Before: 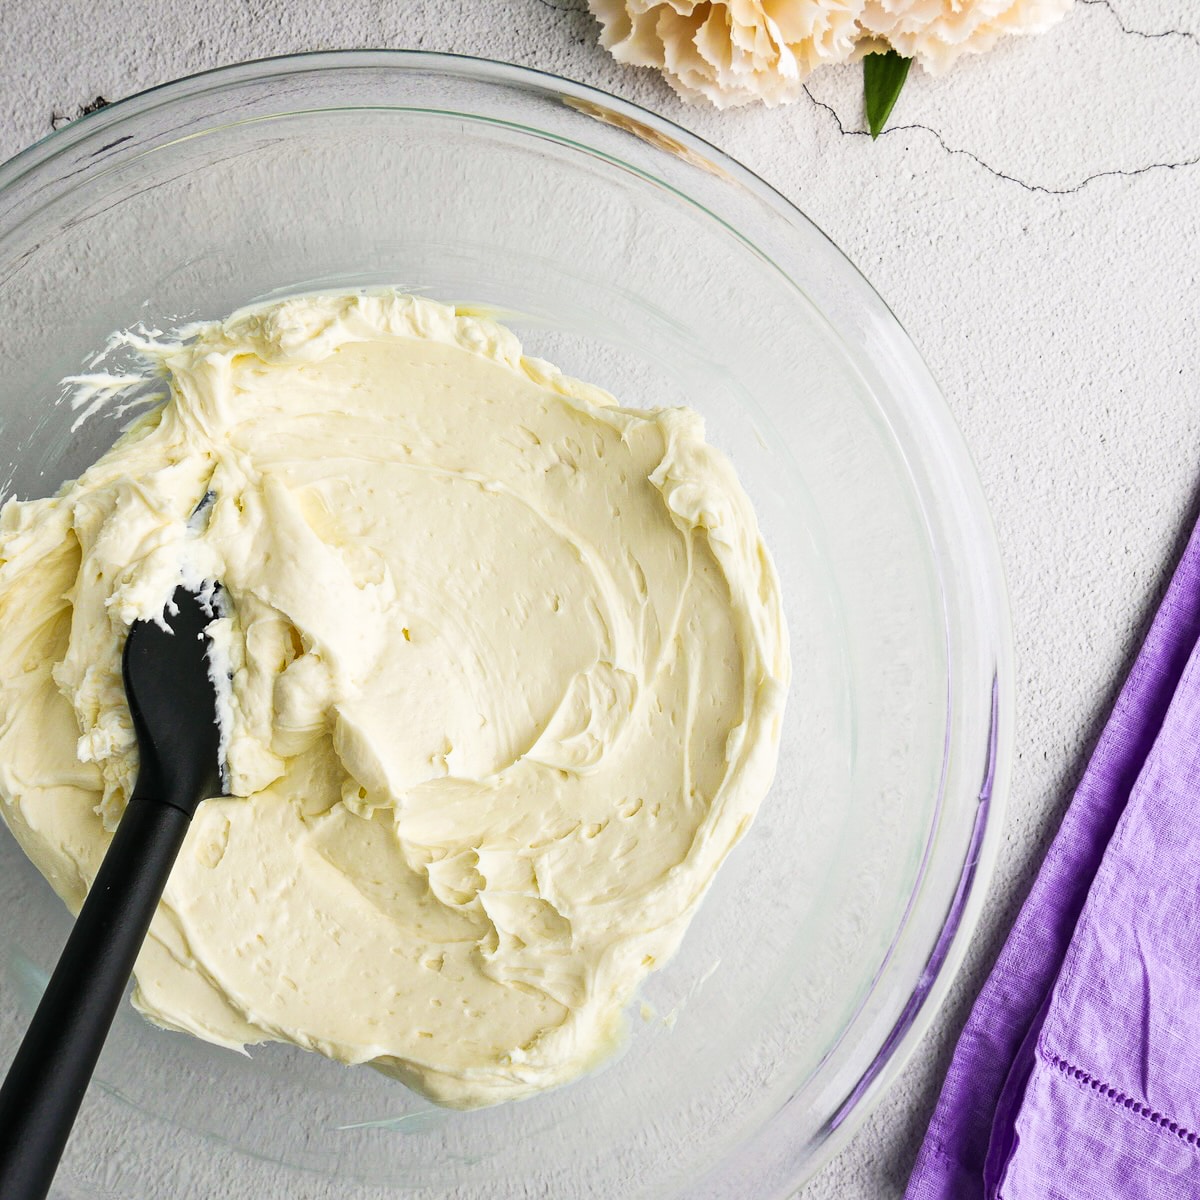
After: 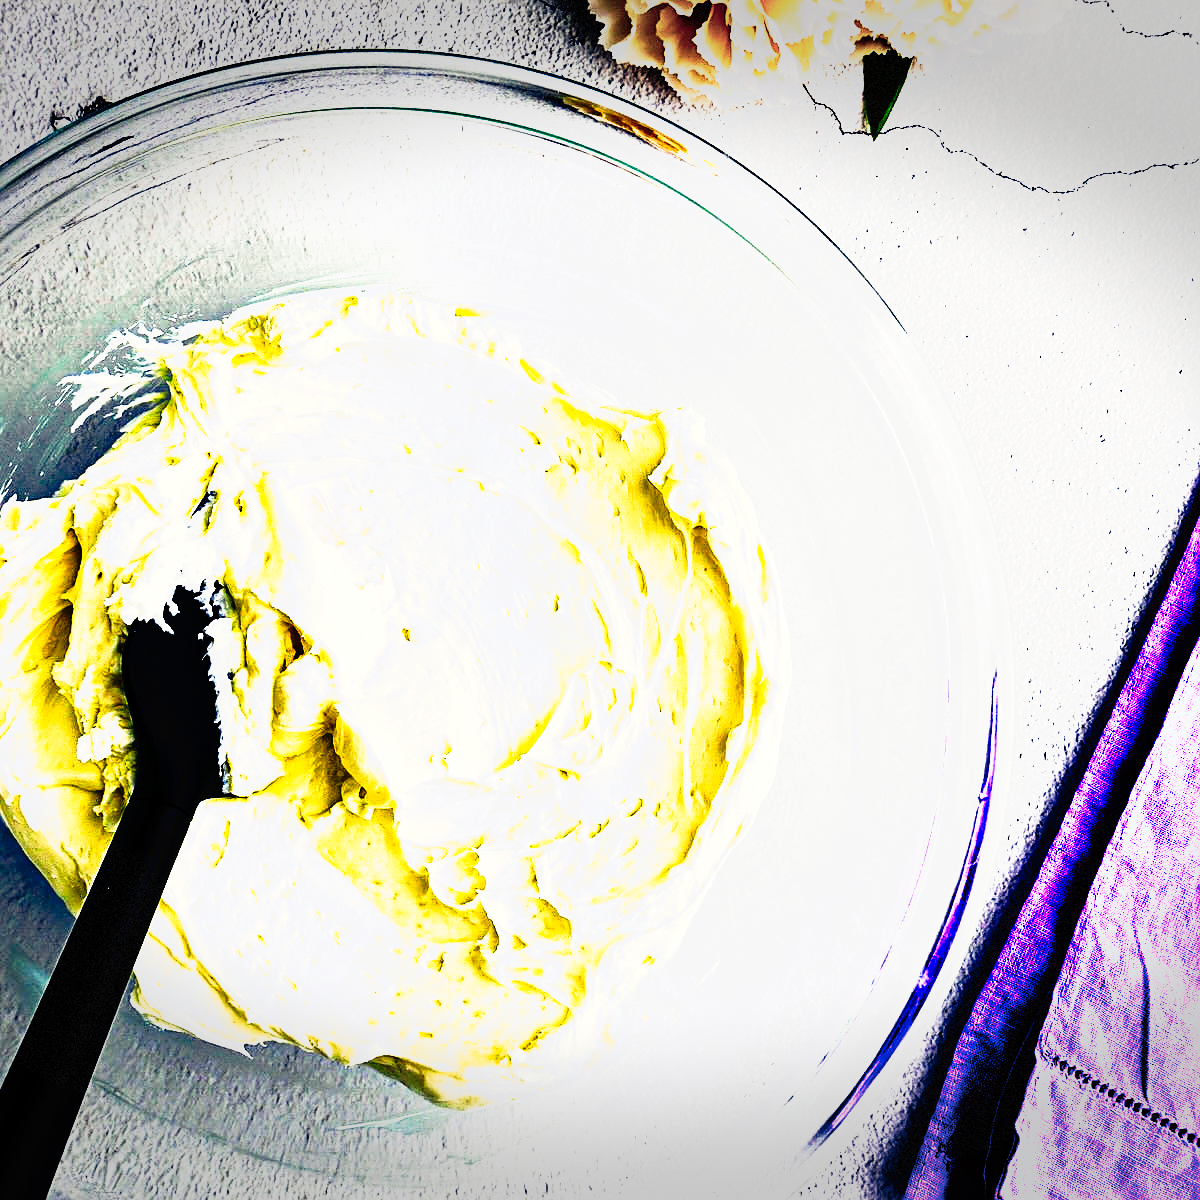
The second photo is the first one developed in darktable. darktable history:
color balance rgb: shadows lift › luminance -28.76%, shadows lift › chroma 15%, shadows lift › hue 270°, power › chroma 1%, power › hue 255°, highlights gain › luminance 7.14%, highlights gain › chroma 2%, highlights gain › hue 90°, global offset › luminance -0.29%, global offset › hue 260°, perceptual saturation grading › global saturation 20%, perceptual saturation grading › highlights -13.92%, perceptual saturation grading › shadows 50%
tone curve: curves: ch0 [(0, 0) (0.003, 0.005) (0.011, 0.005) (0.025, 0.006) (0.044, 0.008) (0.069, 0.01) (0.1, 0.012) (0.136, 0.015) (0.177, 0.019) (0.224, 0.017) (0.277, 0.015) (0.335, 0.018) (0.399, 0.043) (0.468, 0.118) (0.543, 0.349) (0.623, 0.591) (0.709, 0.88) (0.801, 0.983) (0.898, 0.973) (1, 1)], preserve colors none
vignetting: fall-off start 100%, brightness -0.406, saturation -0.3, width/height ratio 1.324, dithering 8-bit output, unbound false
sharpen: on, module defaults
